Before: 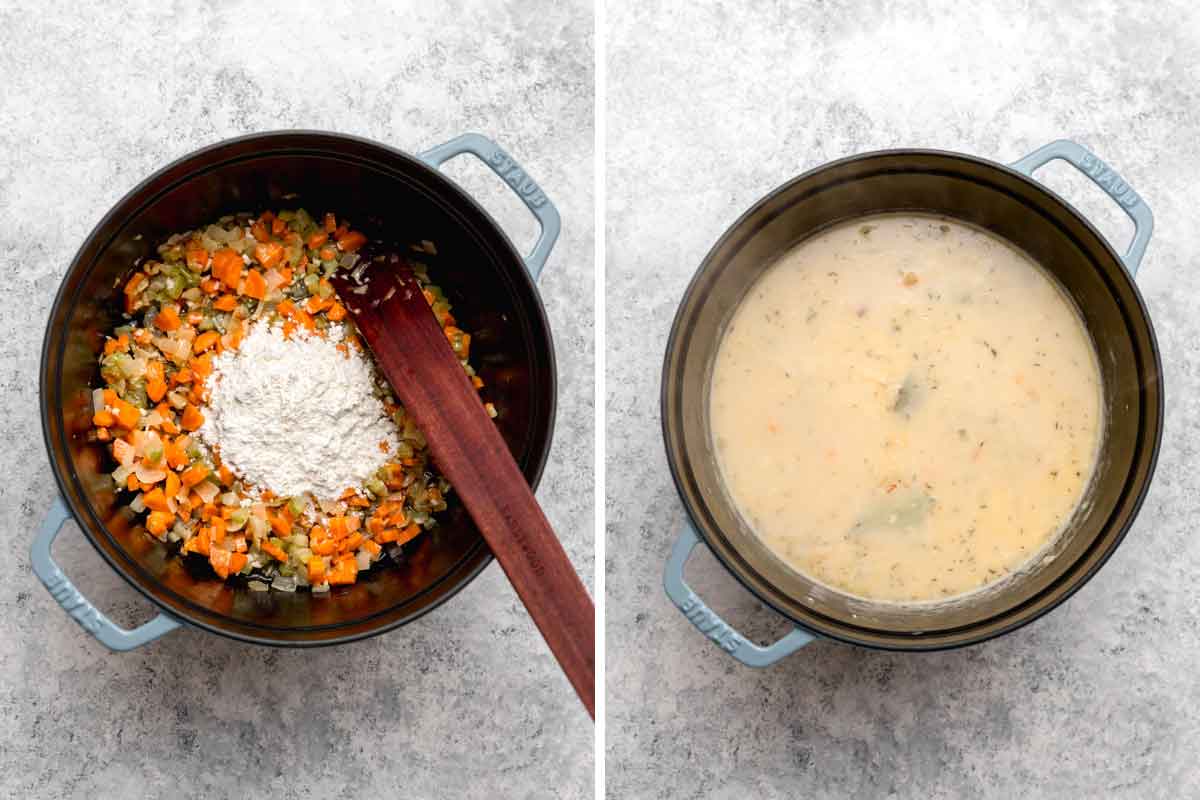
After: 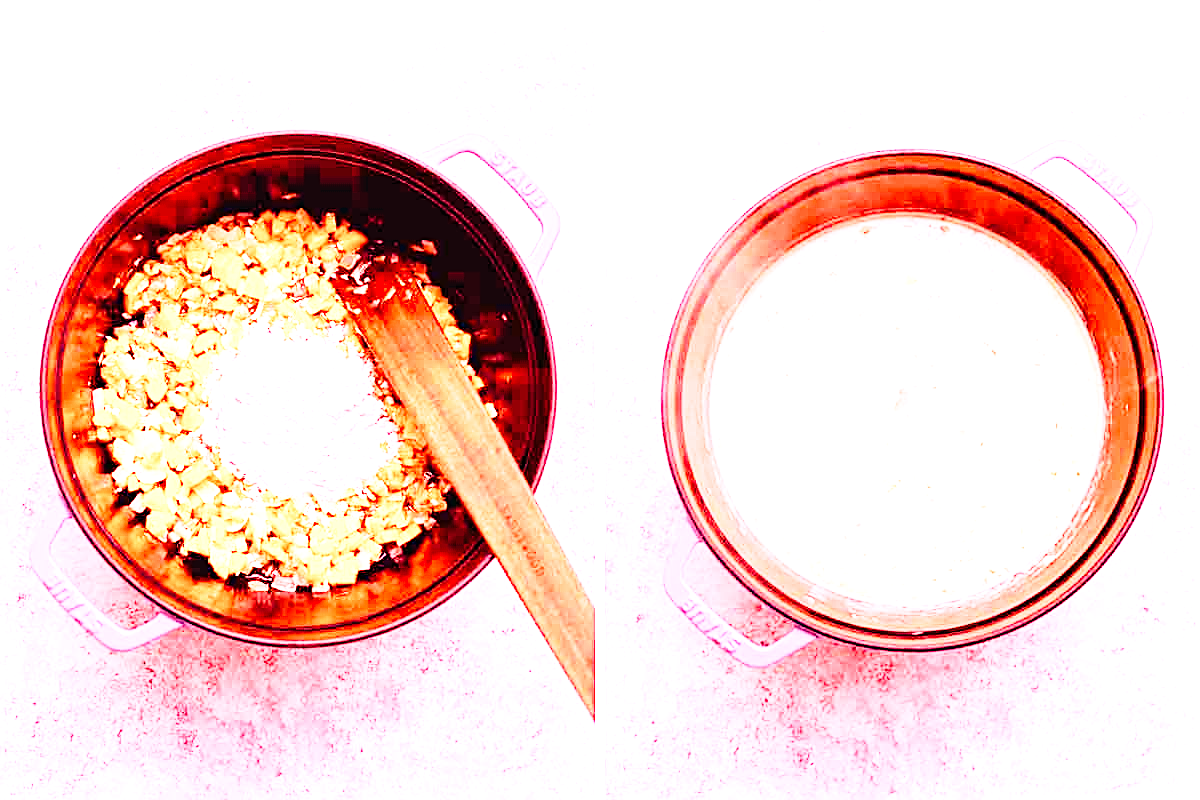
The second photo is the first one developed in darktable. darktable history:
sharpen: on, module defaults
base curve: curves: ch0 [(0, 0) (0.028, 0.03) (0.121, 0.232) (0.46, 0.748) (0.859, 0.968) (1, 1)], preserve colors none
white balance: red 4.26, blue 1.802
